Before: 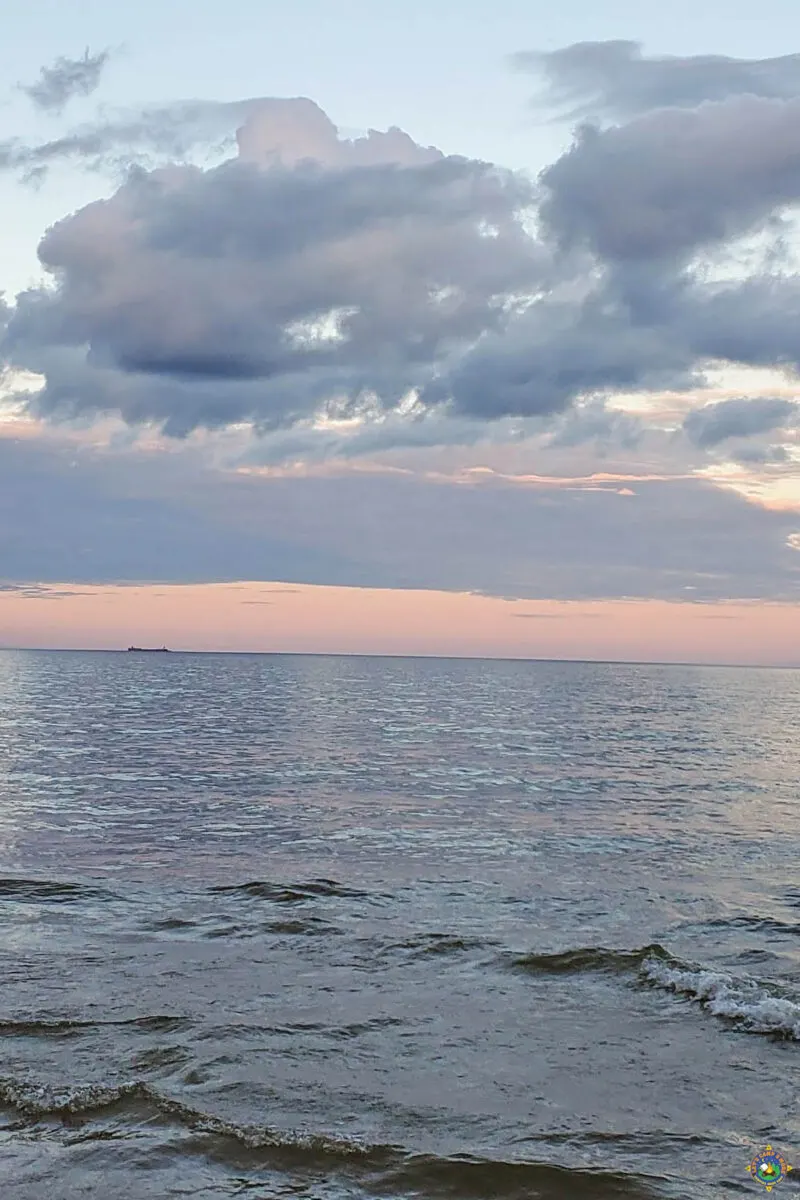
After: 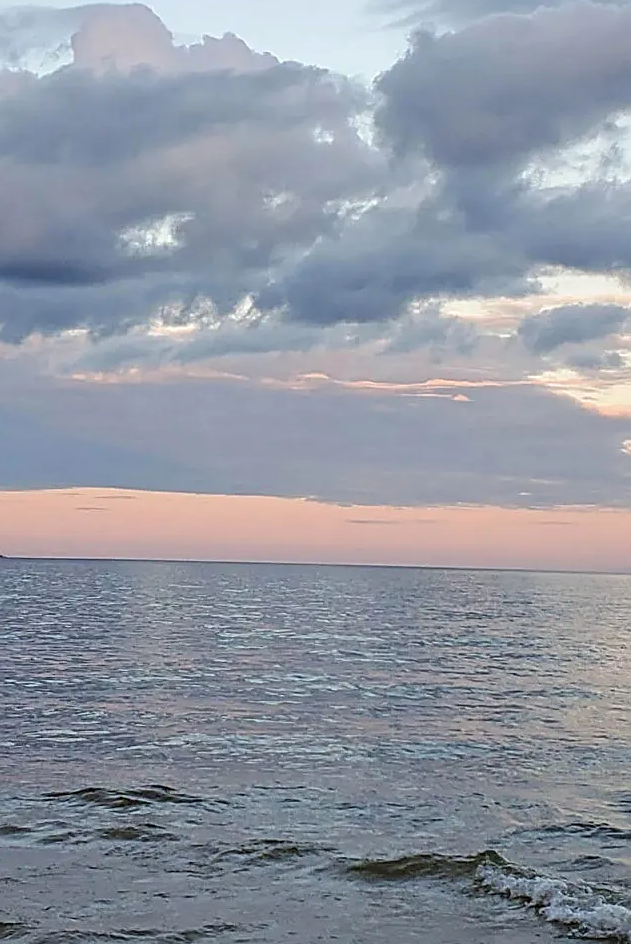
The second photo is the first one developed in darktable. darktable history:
crop and rotate: left 20.74%, top 7.912%, right 0.375%, bottom 13.378%
sharpen: on, module defaults
base curve: curves: ch0 [(0, 0) (0.472, 0.455) (1, 1)], preserve colors none
